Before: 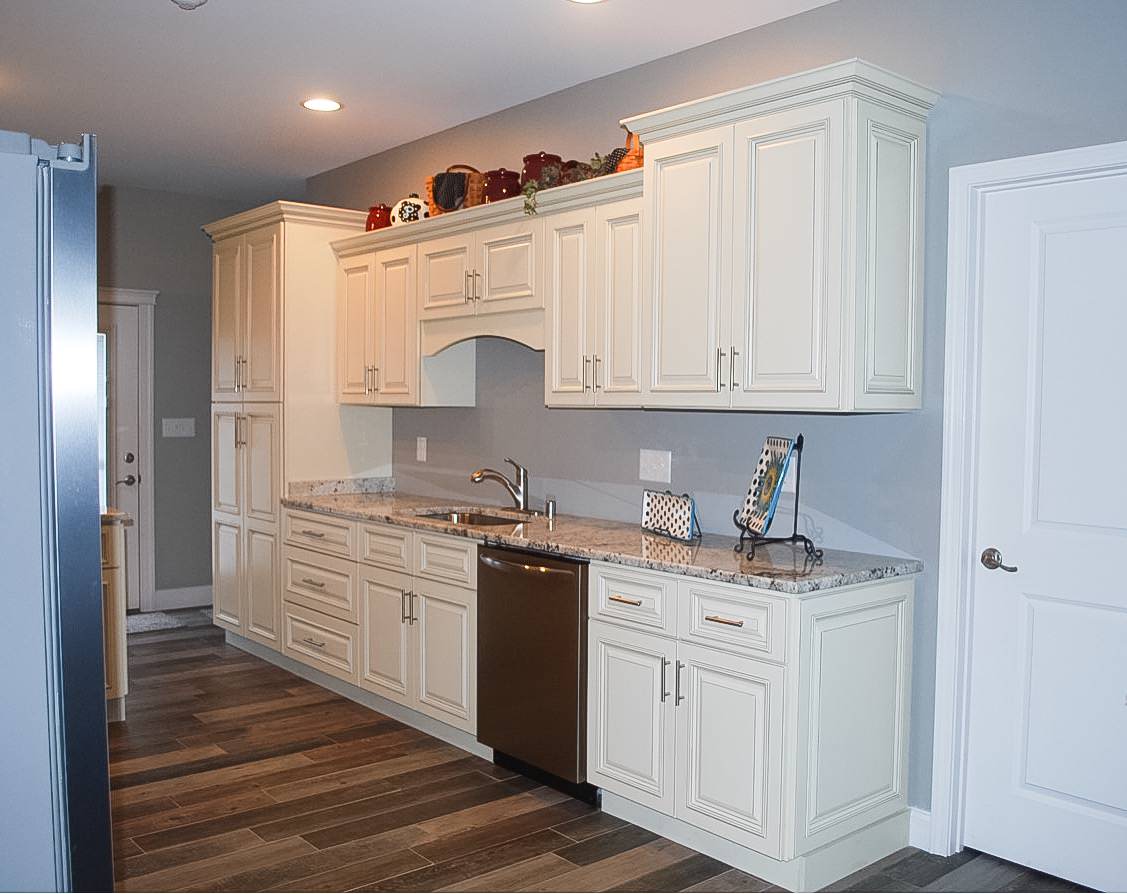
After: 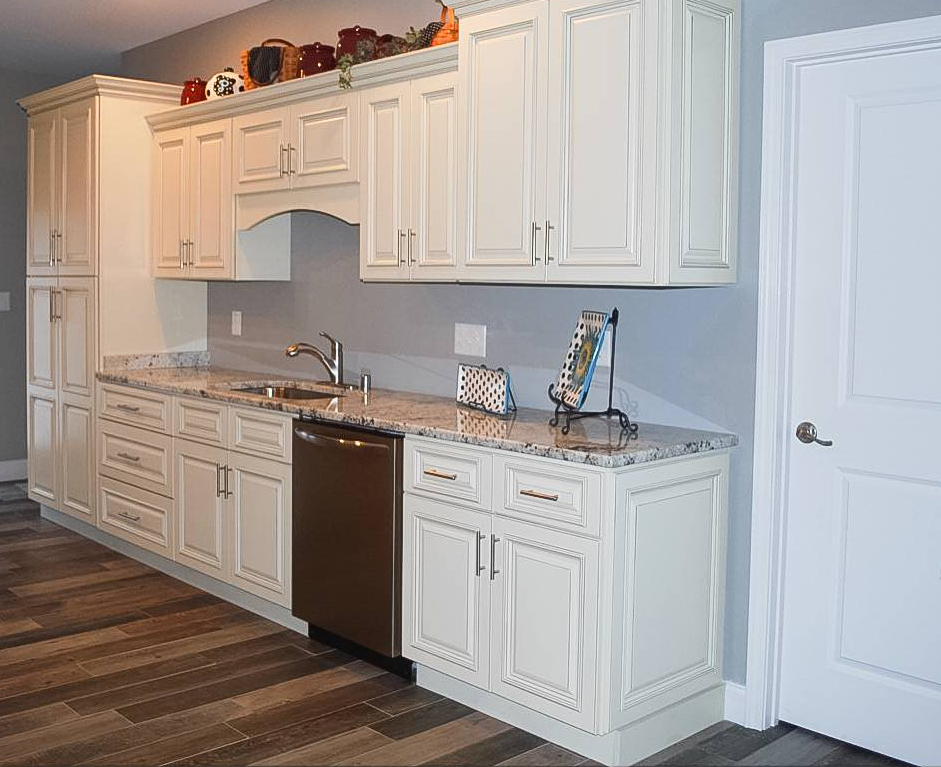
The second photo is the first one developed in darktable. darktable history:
crop: left 16.451%, top 14.193%
tone equalizer: smoothing diameter 24.83%, edges refinement/feathering 7.75, preserve details guided filter
